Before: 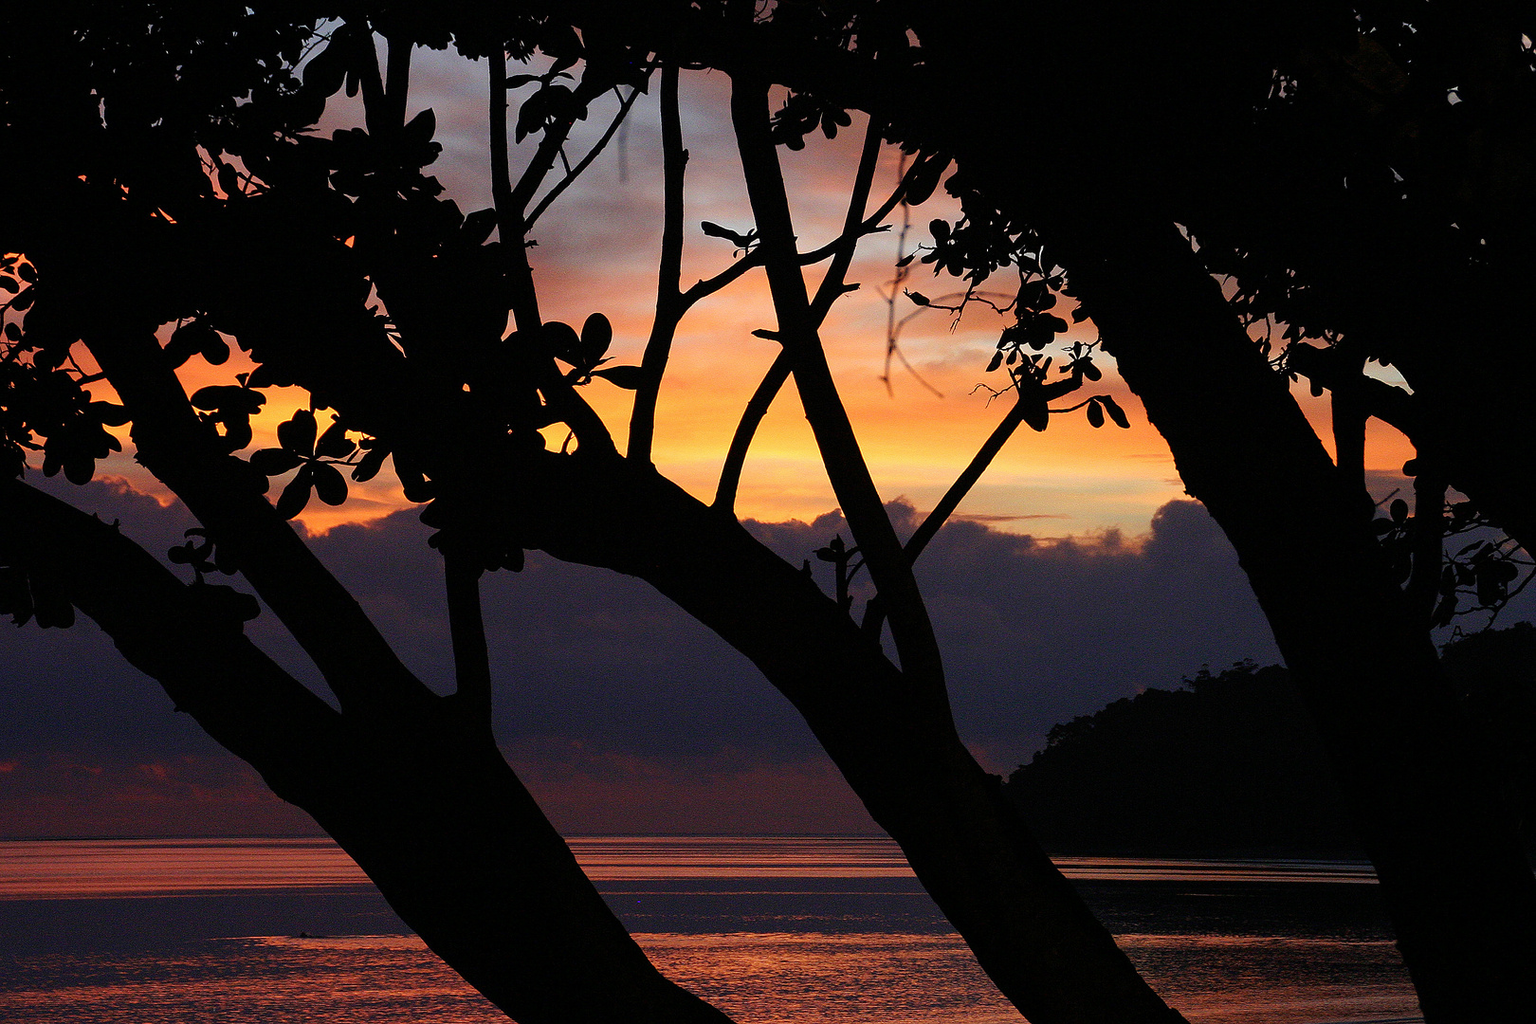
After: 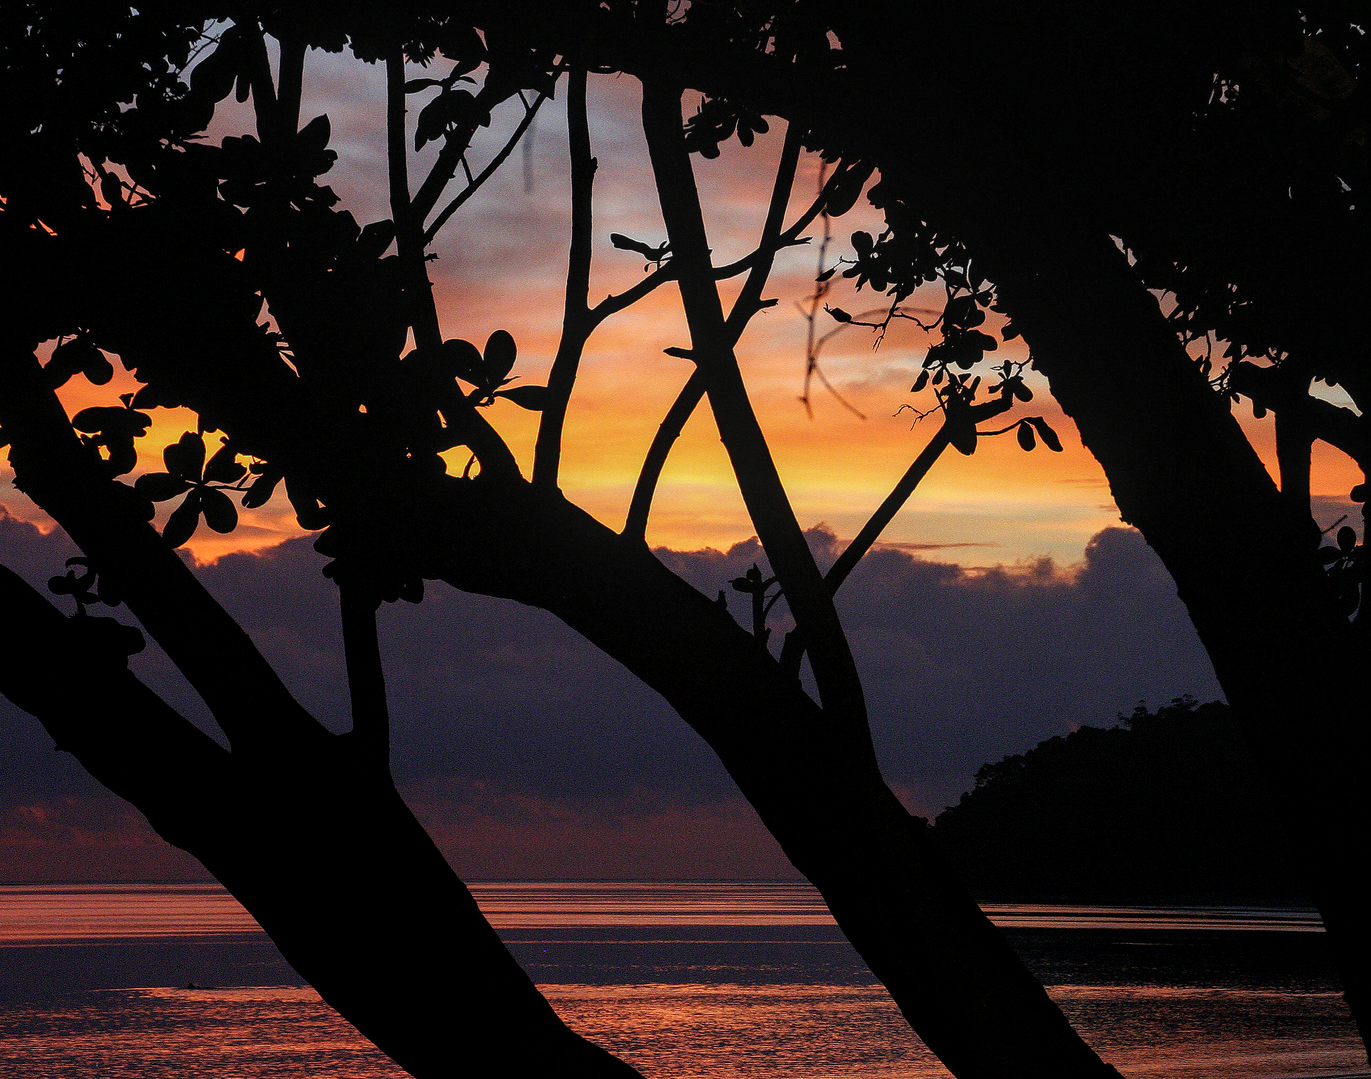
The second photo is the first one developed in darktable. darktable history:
crop: left 7.973%, right 7.391%
local contrast: on, module defaults
